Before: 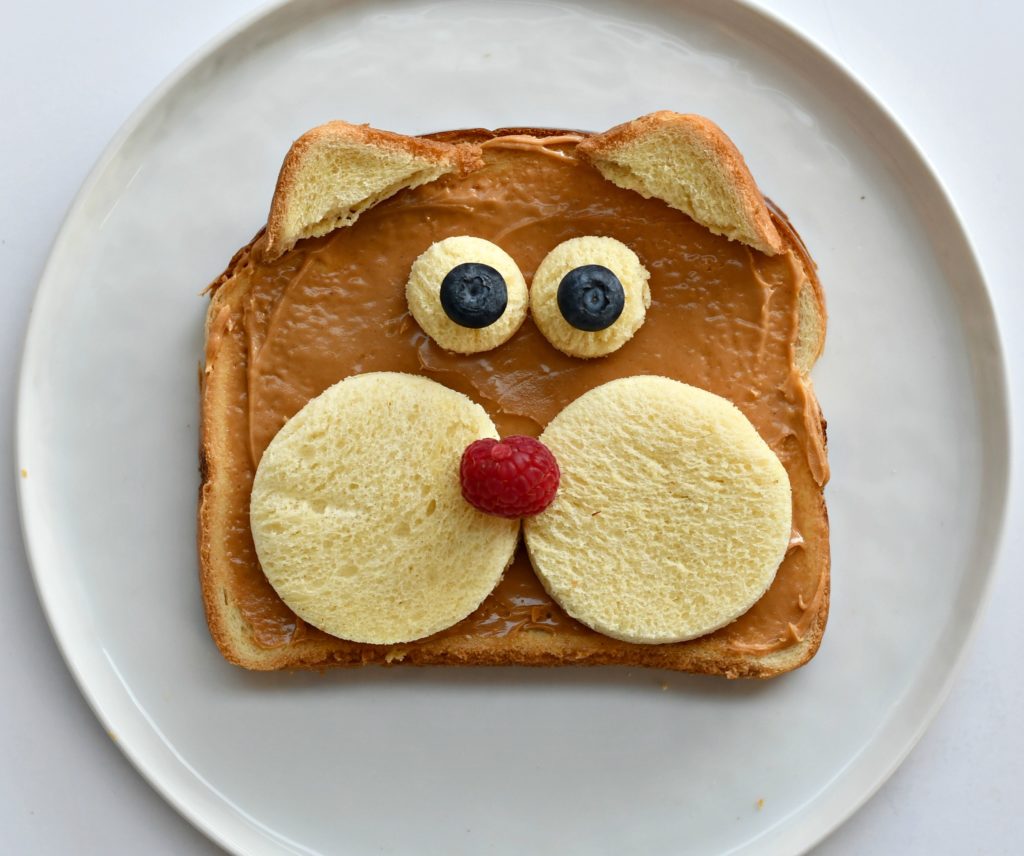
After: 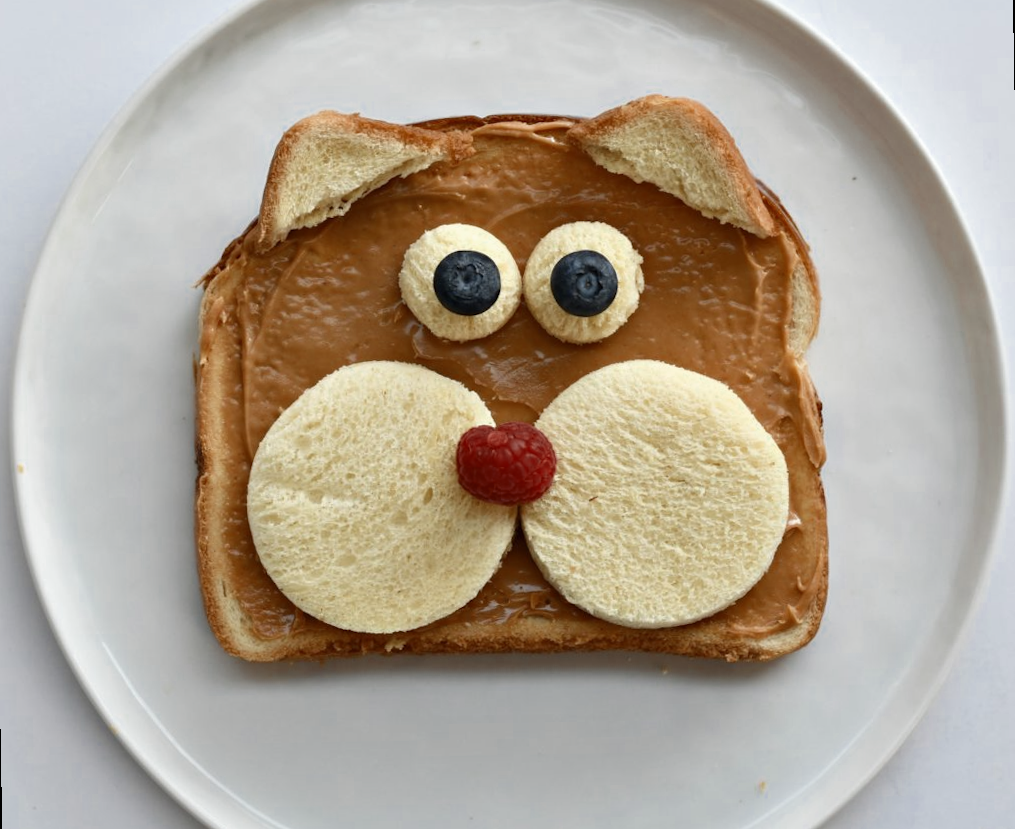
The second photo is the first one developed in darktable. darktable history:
rotate and perspective: rotation -1°, crop left 0.011, crop right 0.989, crop top 0.025, crop bottom 0.975
color zones: curves: ch0 [(0, 0.5) (0.125, 0.4) (0.25, 0.5) (0.375, 0.4) (0.5, 0.4) (0.625, 0.35) (0.75, 0.35) (0.875, 0.5)]; ch1 [(0, 0.35) (0.125, 0.45) (0.25, 0.35) (0.375, 0.35) (0.5, 0.35) (0.625, 0.35) (0.75, 0.45) (0.875, 0.35)]; ch2 [(0, 0.6) (0.125, 0.5) (0.25, 0.5) (0.375, 0.6) (0.5, 0.6) (0.625, 0.5) (0.75, 0.5) (0.875, 0.5)]
